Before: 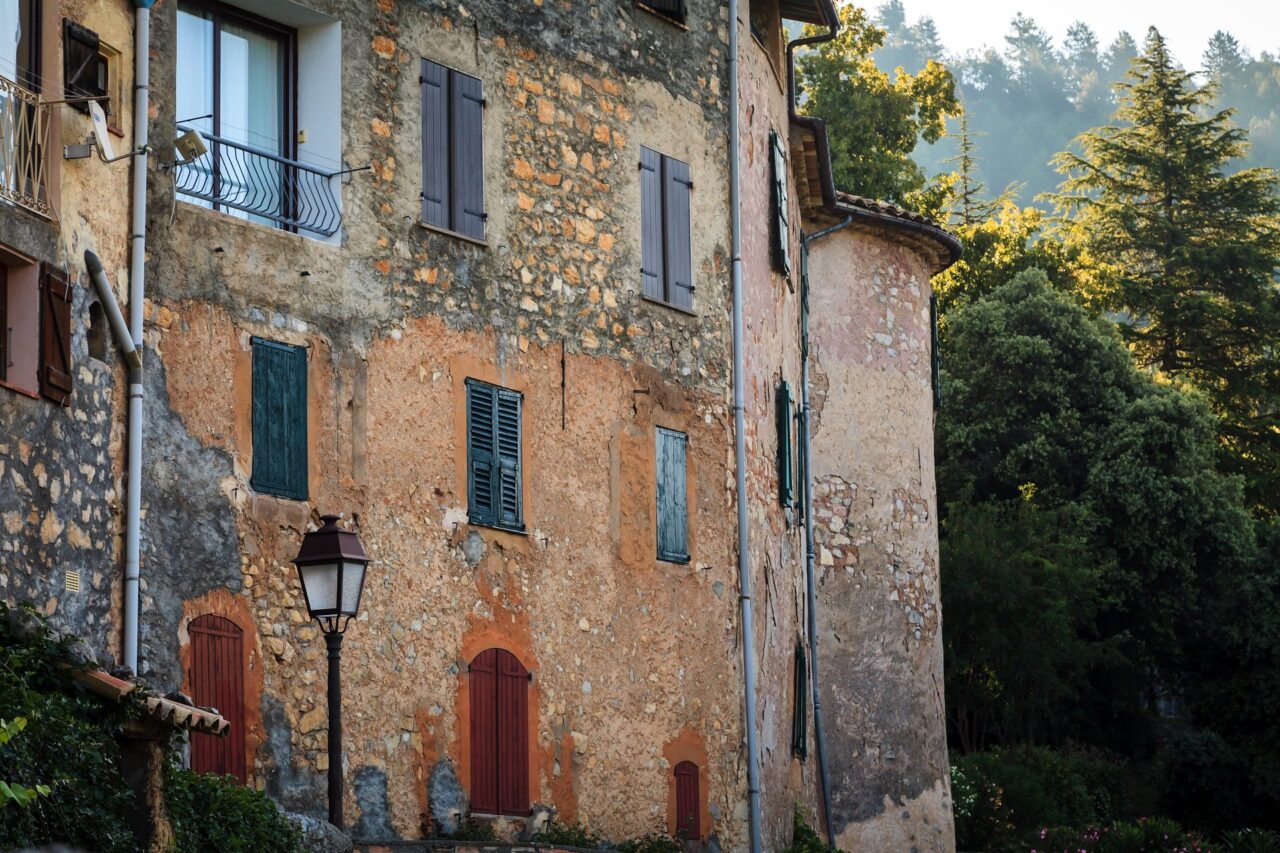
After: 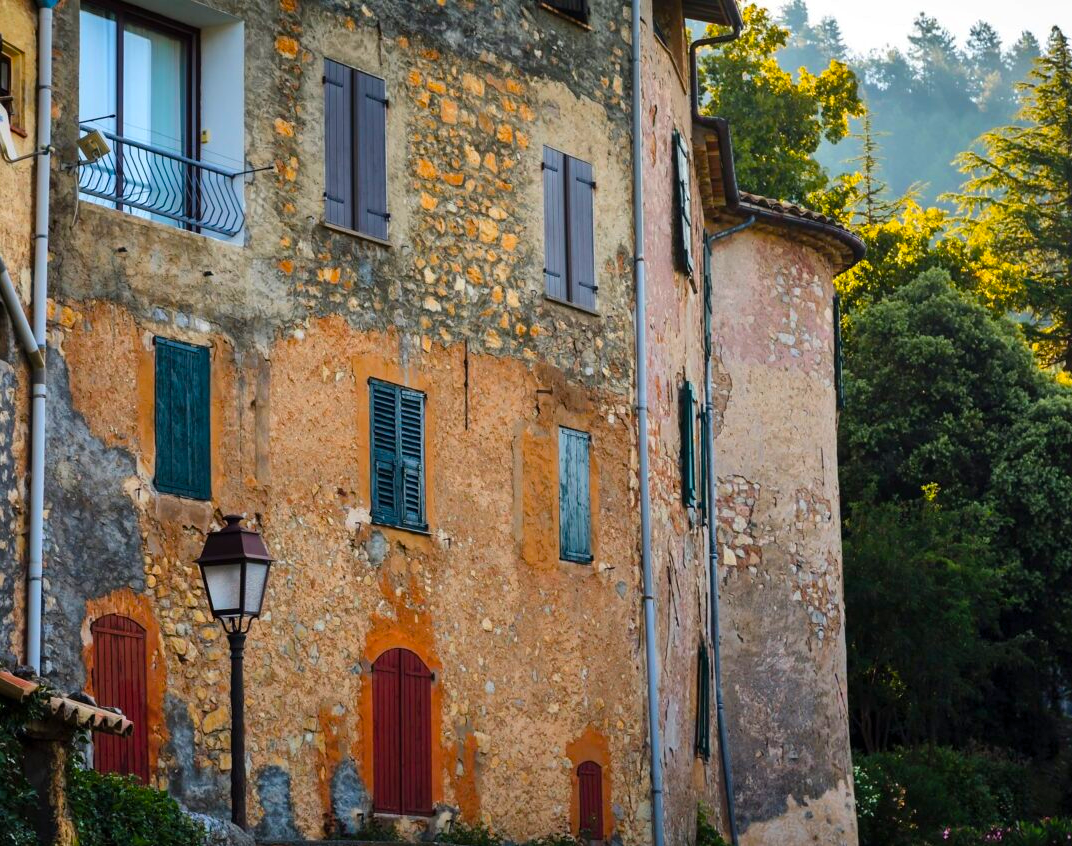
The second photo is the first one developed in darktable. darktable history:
shadows and highlights: shadows 40, highlights -54, highlights color adjustment 46%, low approximation 0.01, soften with gaussian
crop: left 7.598%, right 7.873%
white balance: emerald 1
color balance rgb: linear chroma grading › global chroma 15%, perceptual saturation grading › global saturation 30%
